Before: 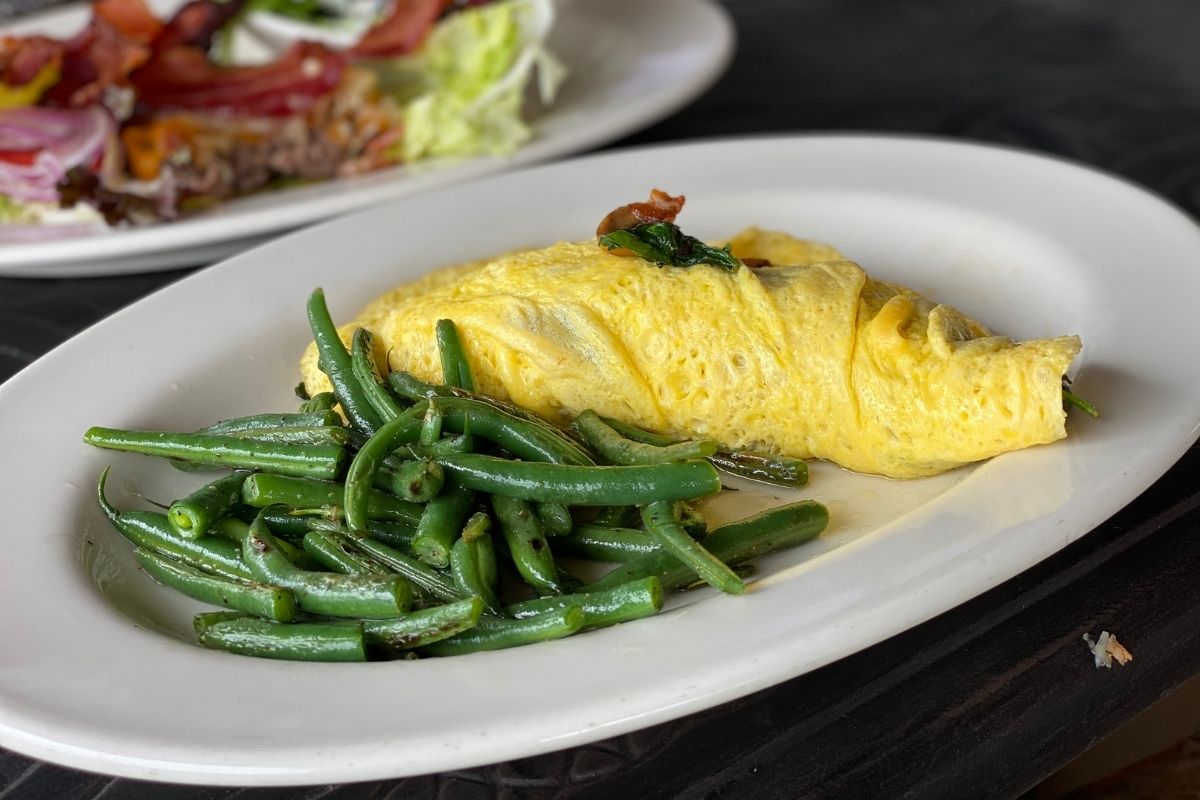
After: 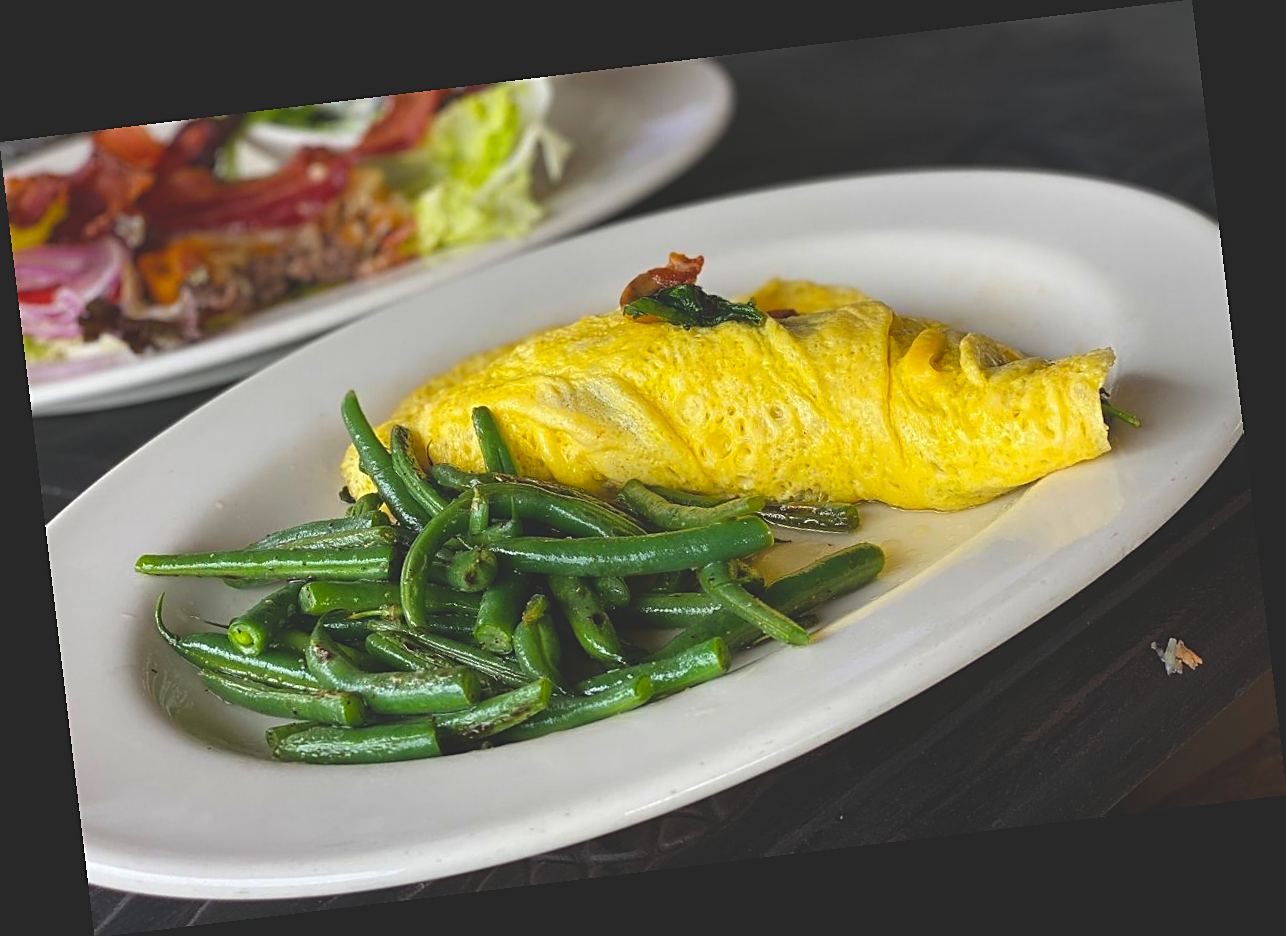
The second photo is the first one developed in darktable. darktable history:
exposure: black level correction -0.023, exposure -0.039 EV, compensate highlight preservation false
sharpen: on, module defaults
rotate and perspective: rotation -6.83°, automatic cropping off
color balance rgb: perceptual saturation grading › global saturation 20%, global vibrance 20%
